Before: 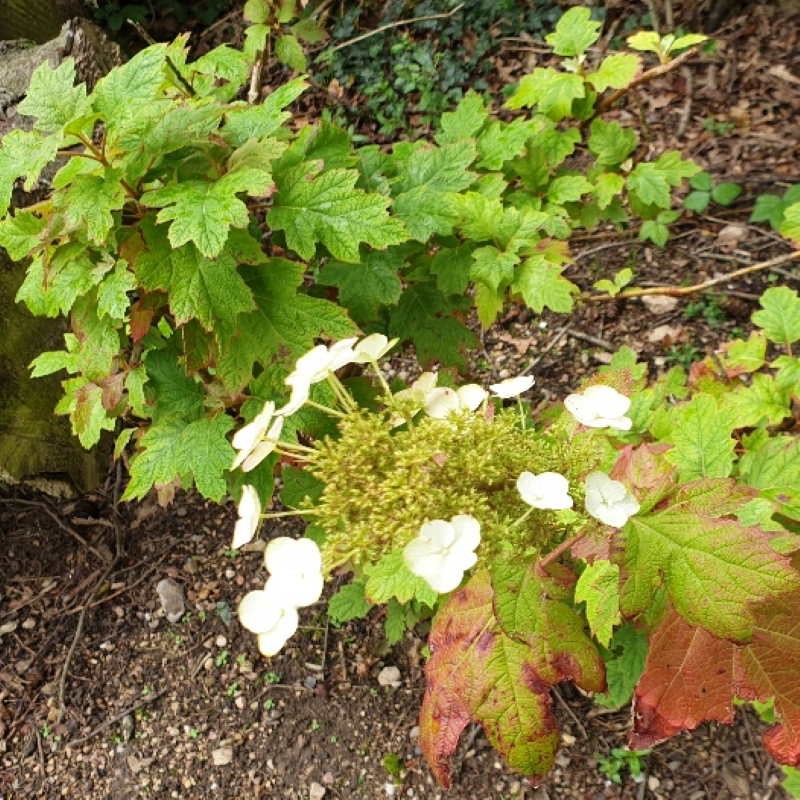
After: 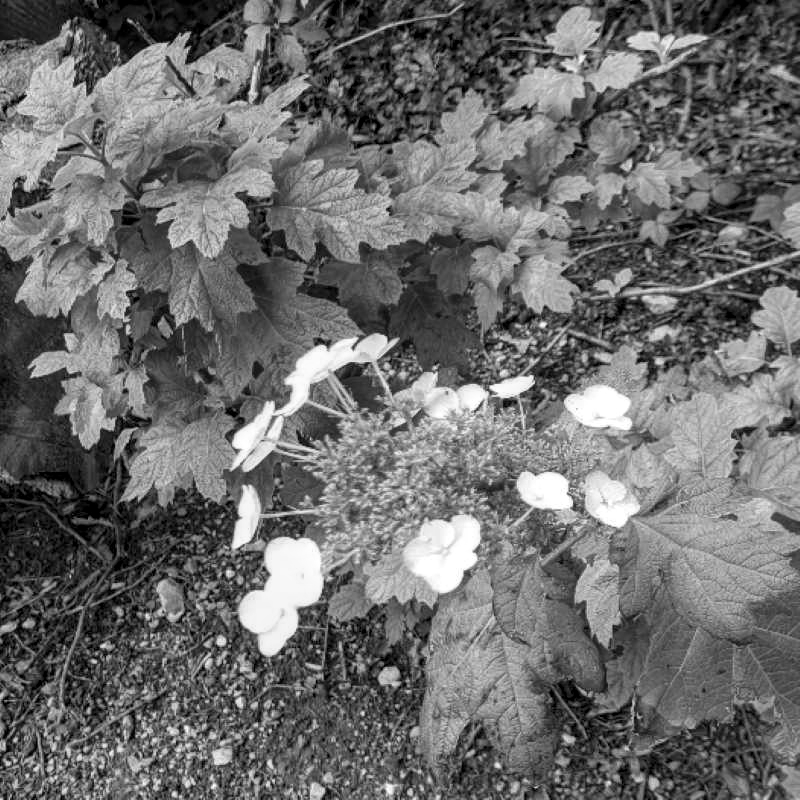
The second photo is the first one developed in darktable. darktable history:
white balance: red 1.127, blue 0.943
color calibration: output gray [0.18, 0.41, 0.41, 0], gray › normalize channels true, illuminant same as pipeline (D50), adaptation XYZ, x 0.346, y 0.359, gamut compression 0
local contrast: detail 130%
